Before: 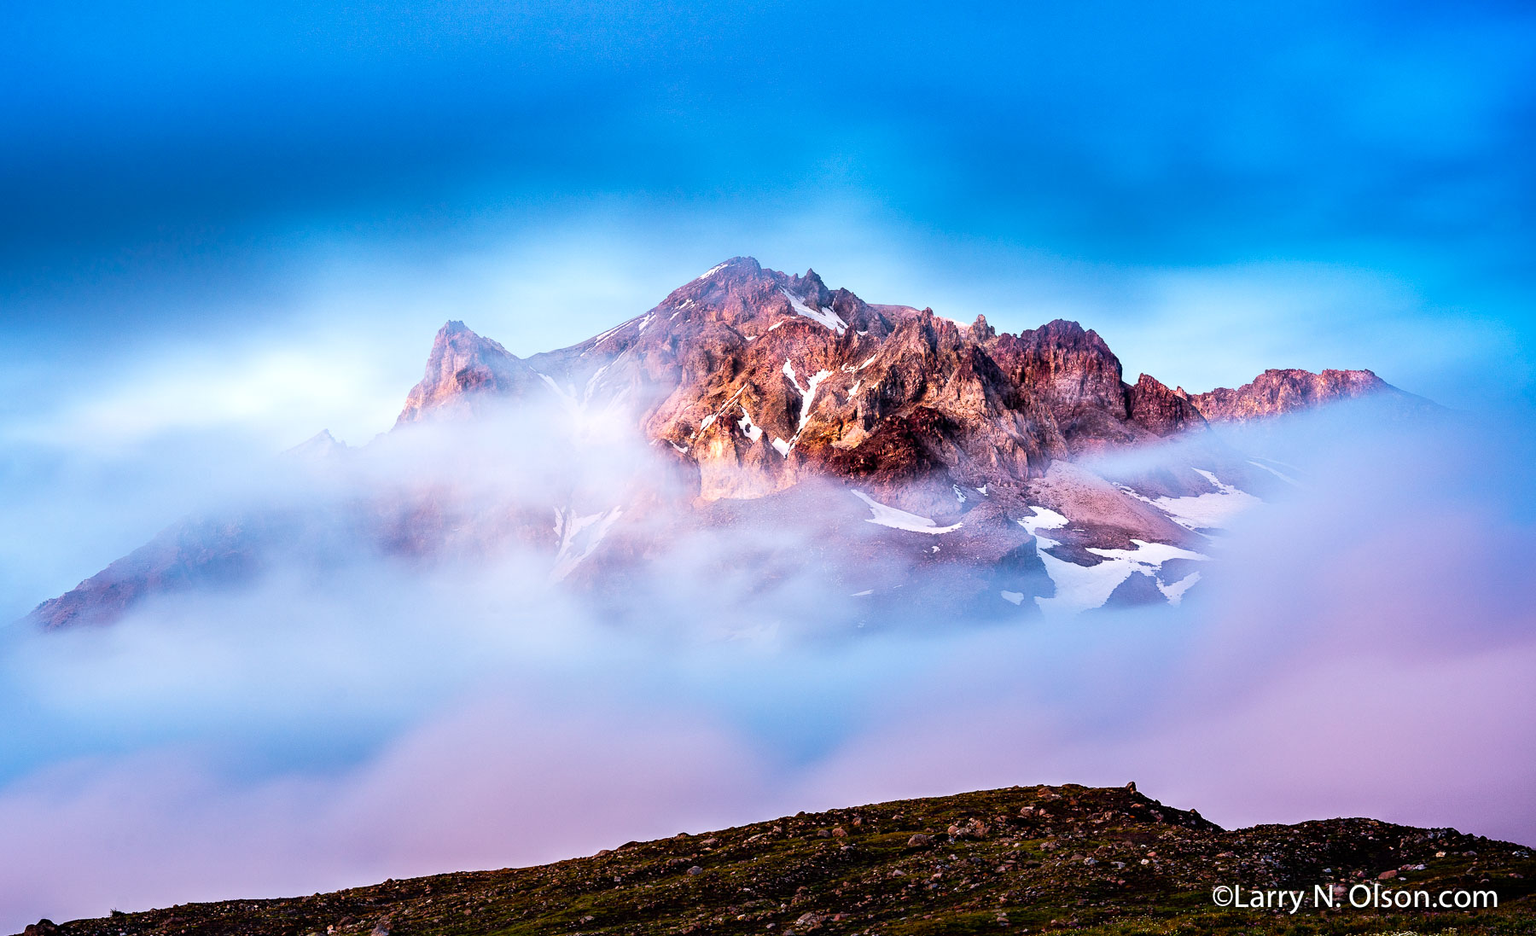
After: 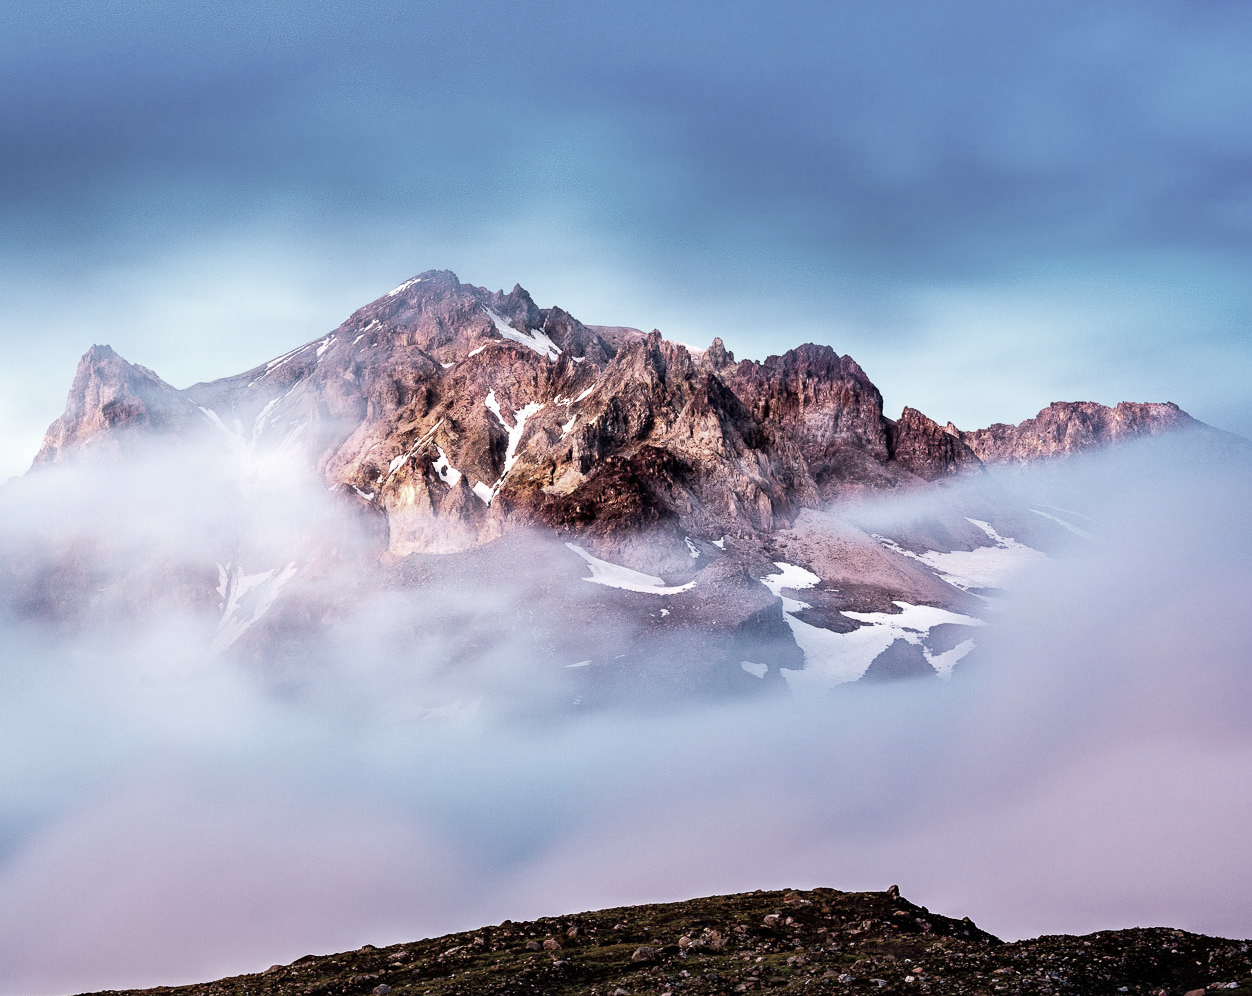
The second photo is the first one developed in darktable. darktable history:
color zones: curves: ch1 [(0, 0.292) (0.001, 0.292) (0.2, 0.264) (0.4, 0.248) (0.6, 0.248) (0.8, 0.264) (0.999, 0.292) (1, 0.292)]
crop and rotate: left 24.034%, top 2.838%, right 6.406%, bottom 6.299%
